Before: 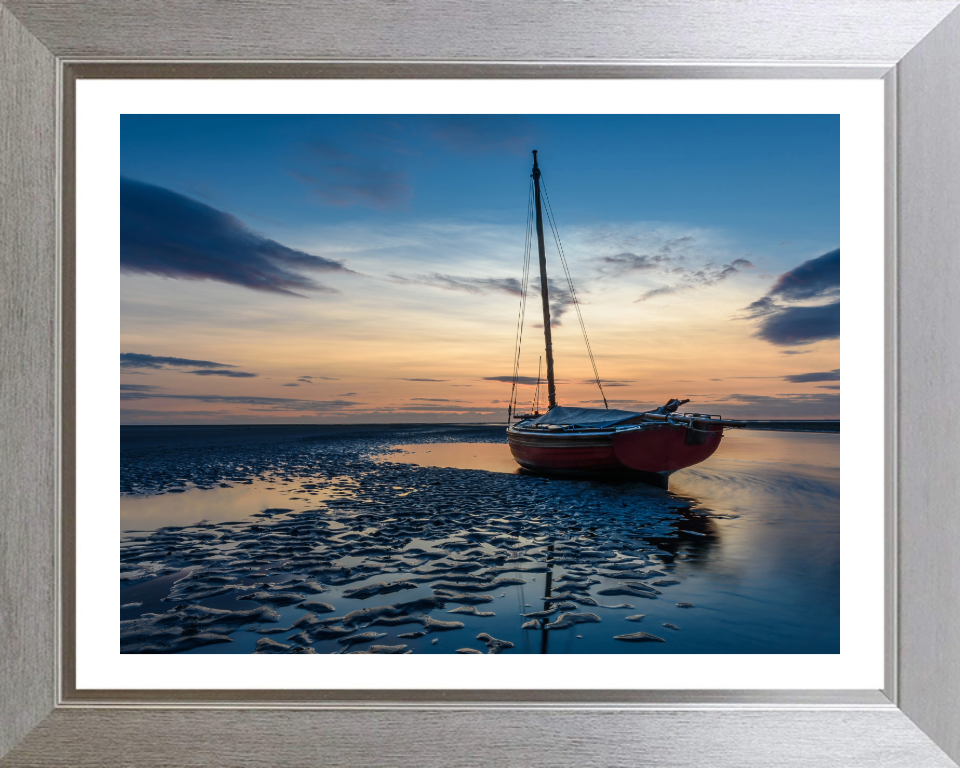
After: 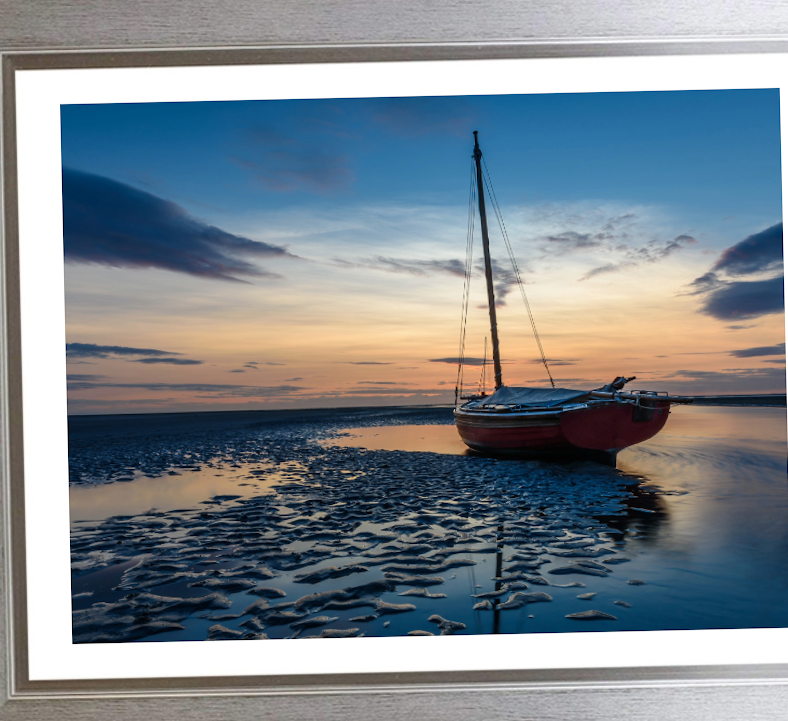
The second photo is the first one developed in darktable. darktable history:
crop and rotate: angle 1.3°, left 4.396%, top 1.018%, right 11.184%, bottom 2.379%
